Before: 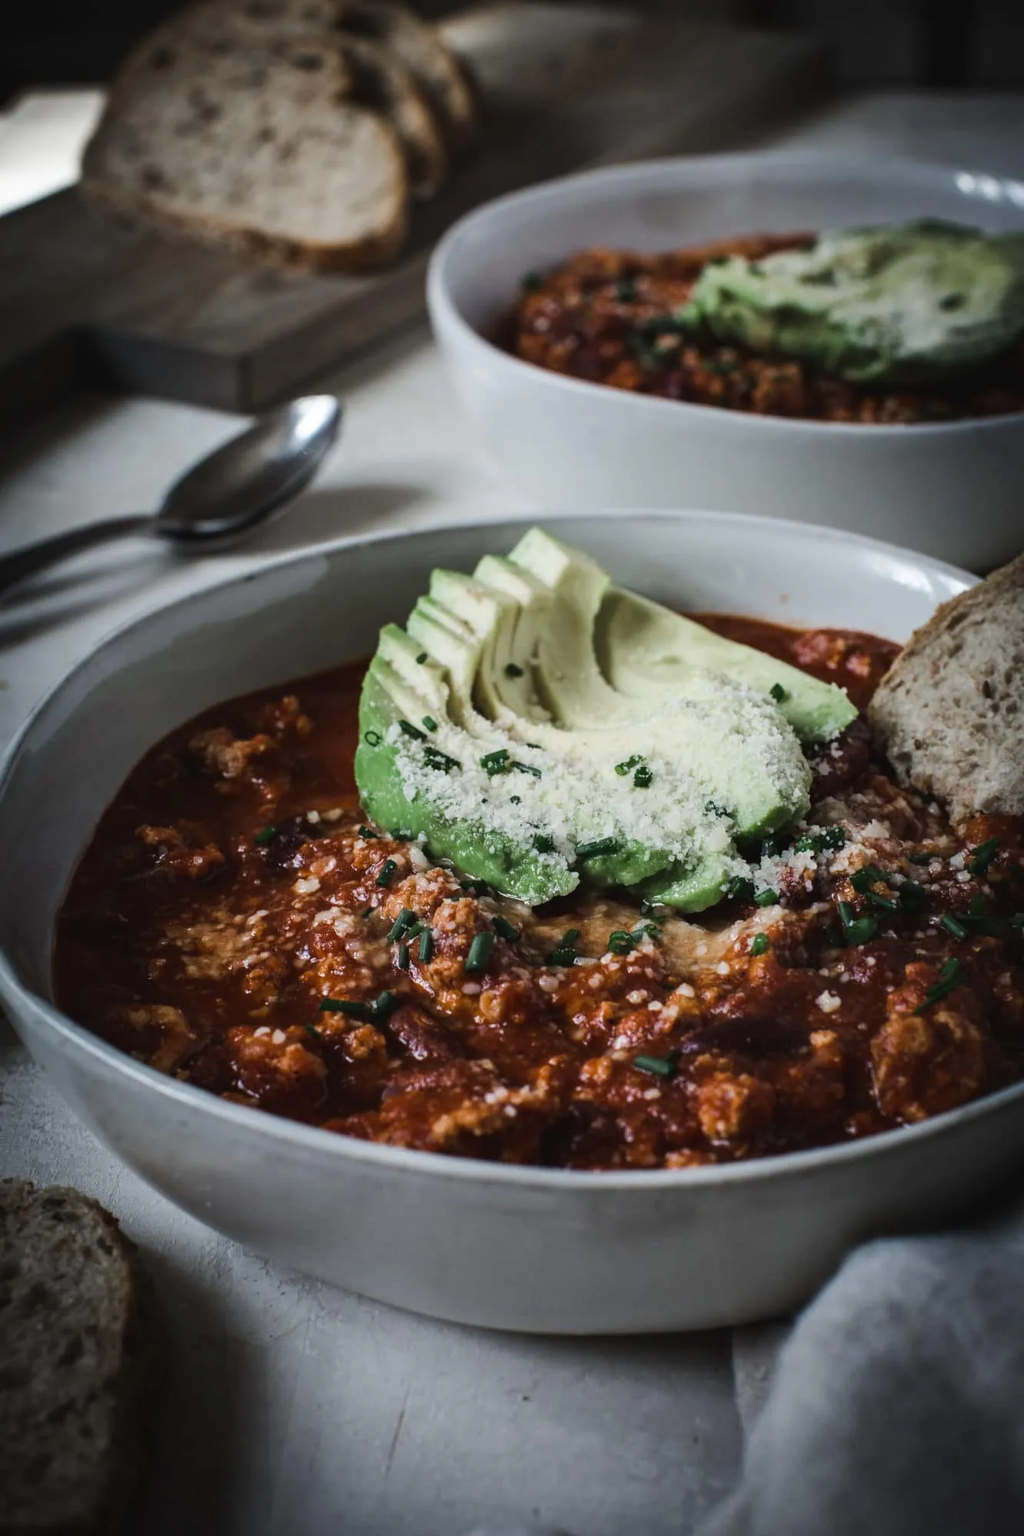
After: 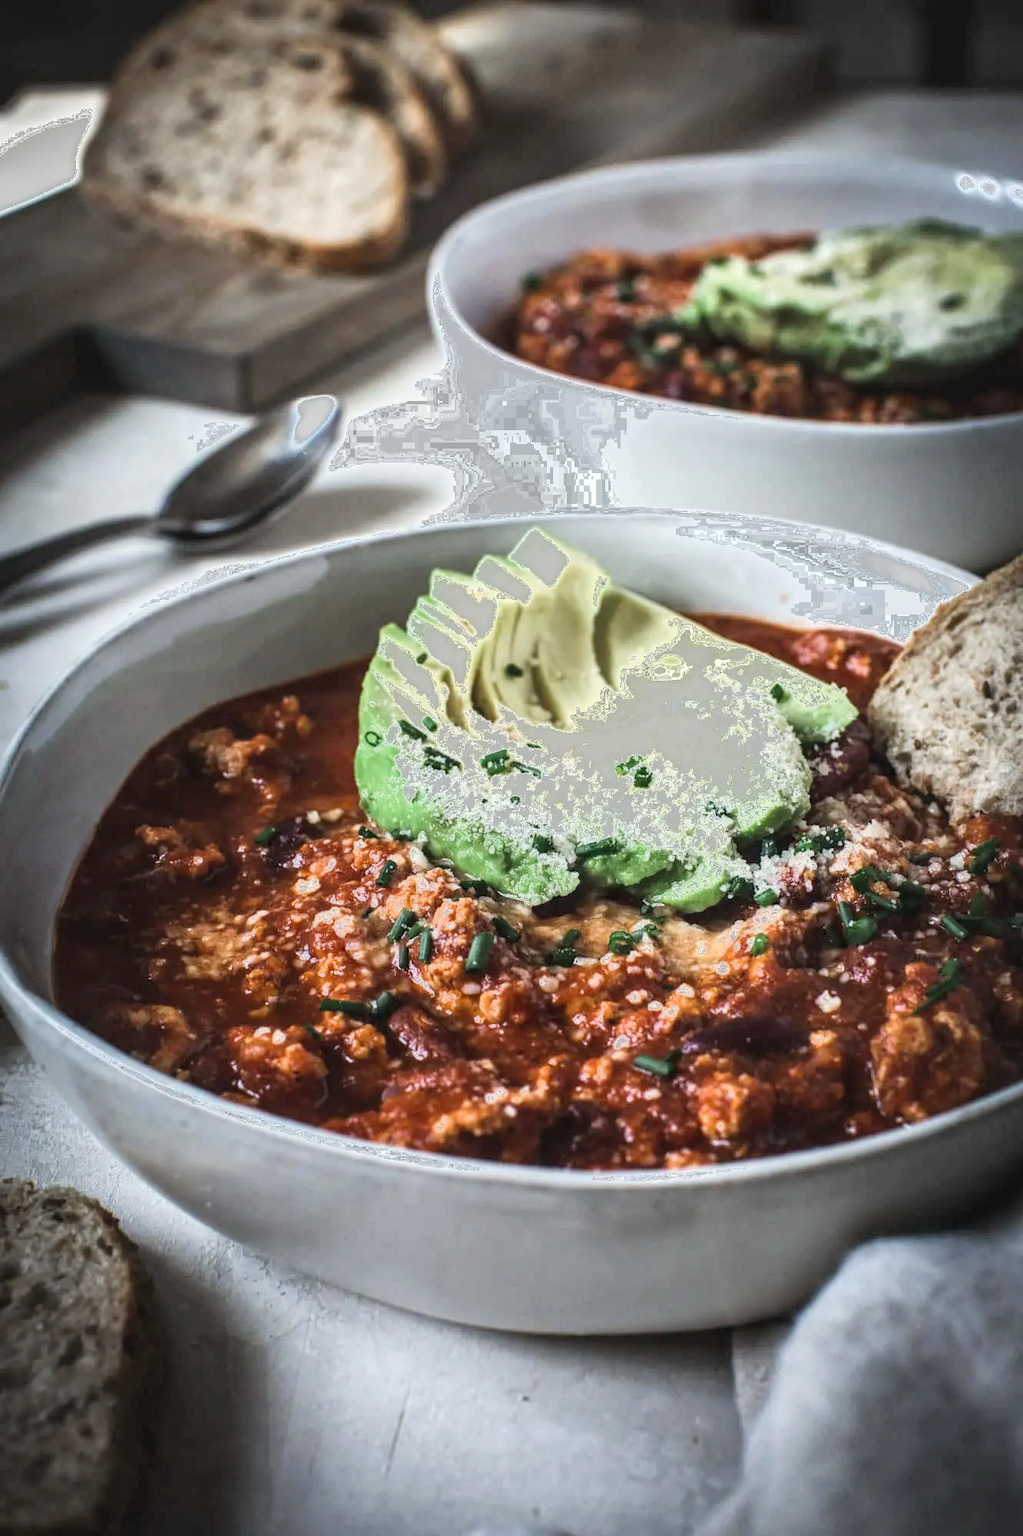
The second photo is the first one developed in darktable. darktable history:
filmic rgb: black relative exposure -15.03 EV, white relative exposure 3 EV, threshold 3.03 EV, target black luminance 0%, hardness 9.19, latitude 98.26%, contrast 0.915, shadows ↔ highlights balance 0.366%, contrast in shadows safe, enable highlight reconstruction true
exposure: black level correction 0, exposure 1.291 EV, compensate highlight preservation false
local contrast: on, module defaults
